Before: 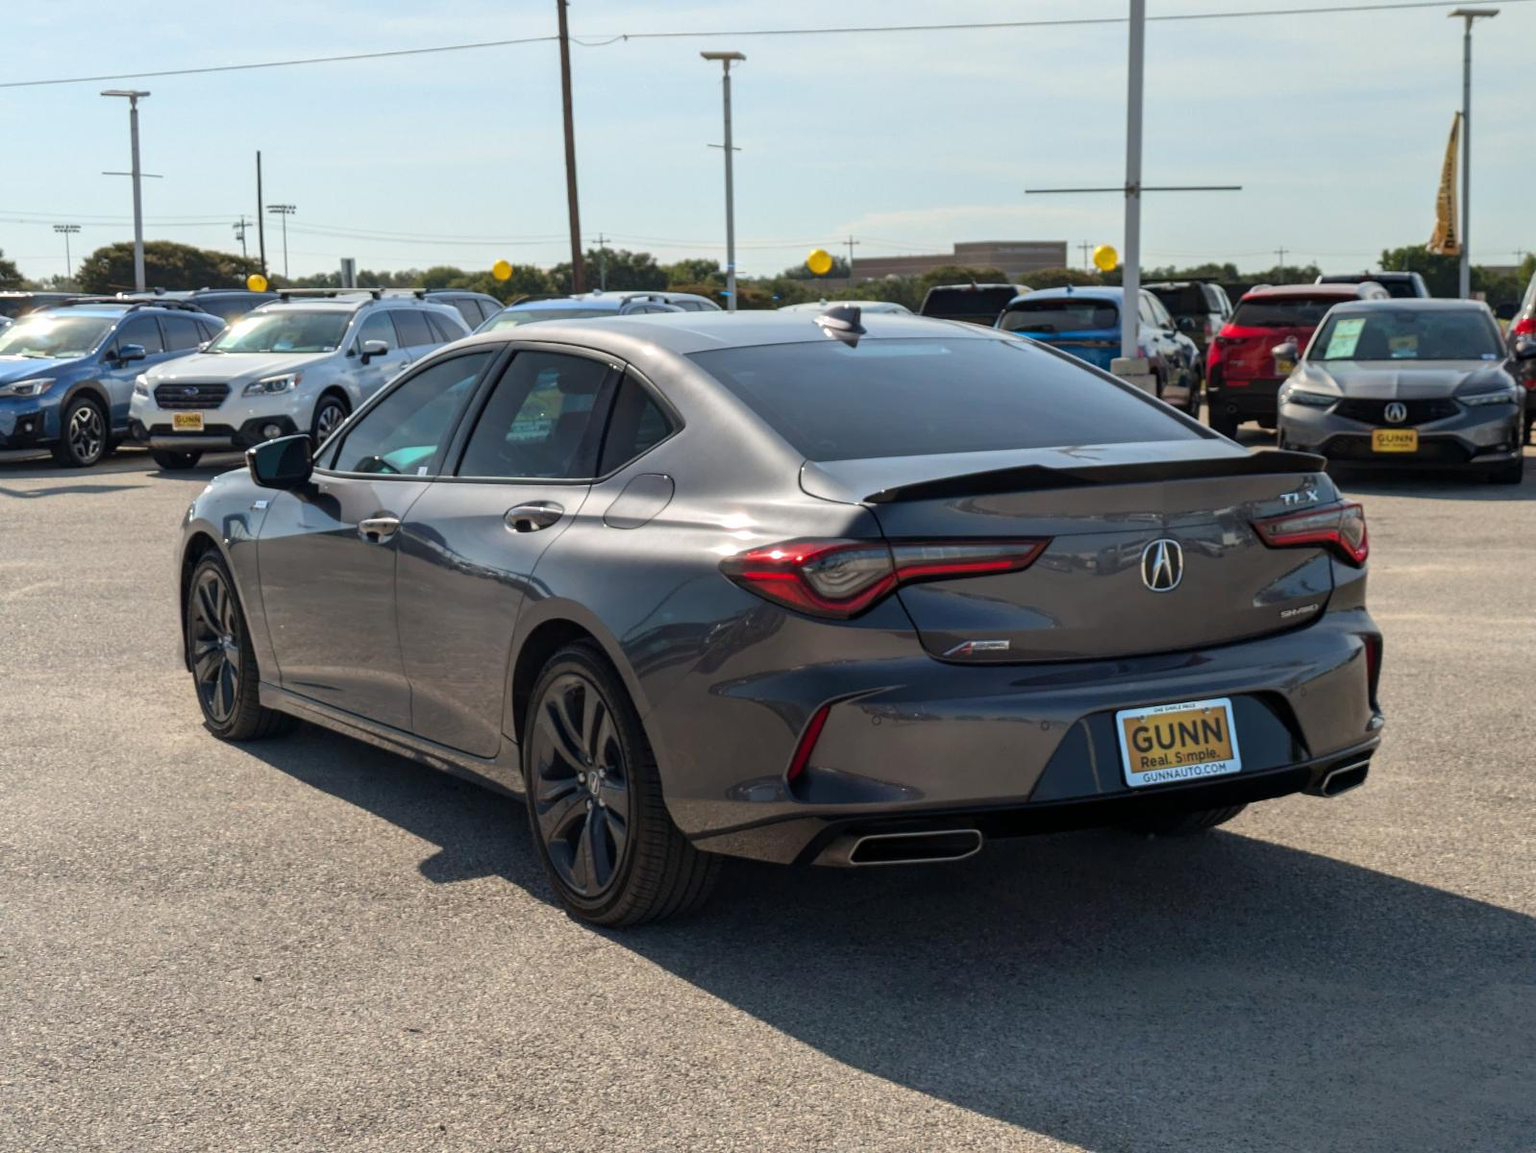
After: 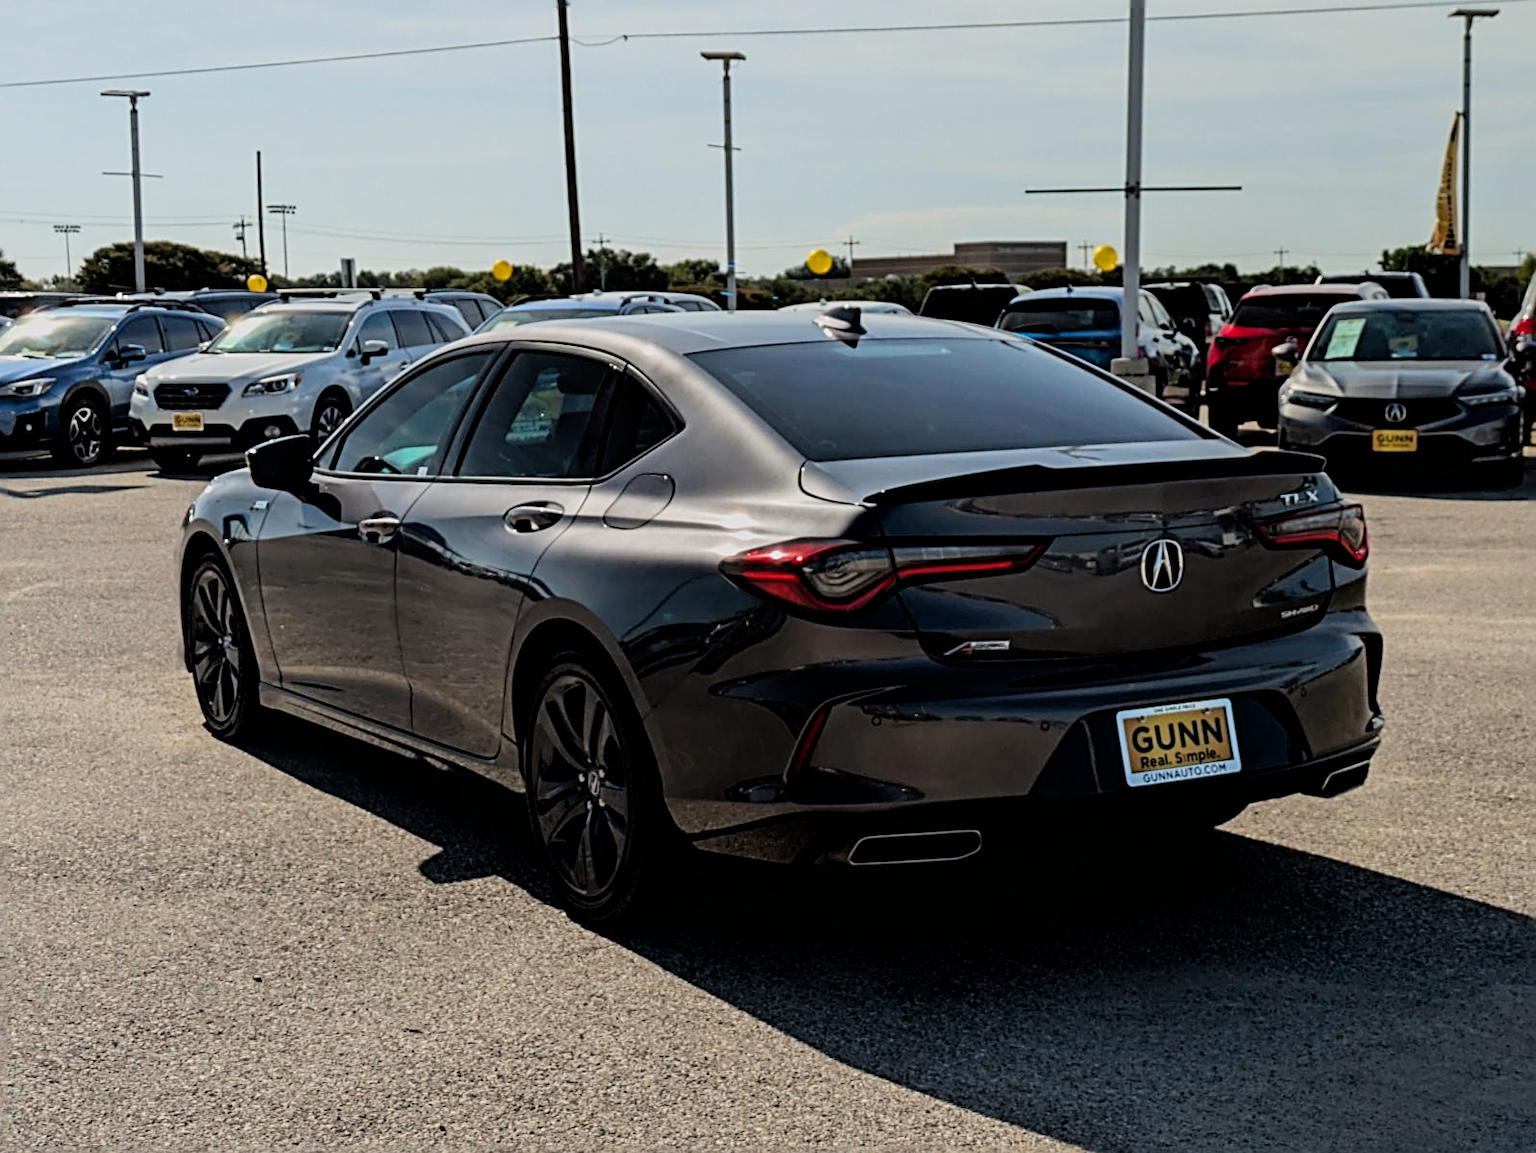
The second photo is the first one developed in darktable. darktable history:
color correction: highlights a* -0.137, highlights b* 0.137
lowpass: radius 0.5, unbound 0
sharpen: radius 2.817, amount 0.715
exposure: black level correction 0.006, exposure -0.226 EV, compensate highlight preservation false
filmic rgb: black relative exposure -5 EV, white relative exposure 3.5 EV, hardness 3.19, contrast 1.2, highlights saturation mix -30%
haze removal: compatibility mode true, adaptive false
